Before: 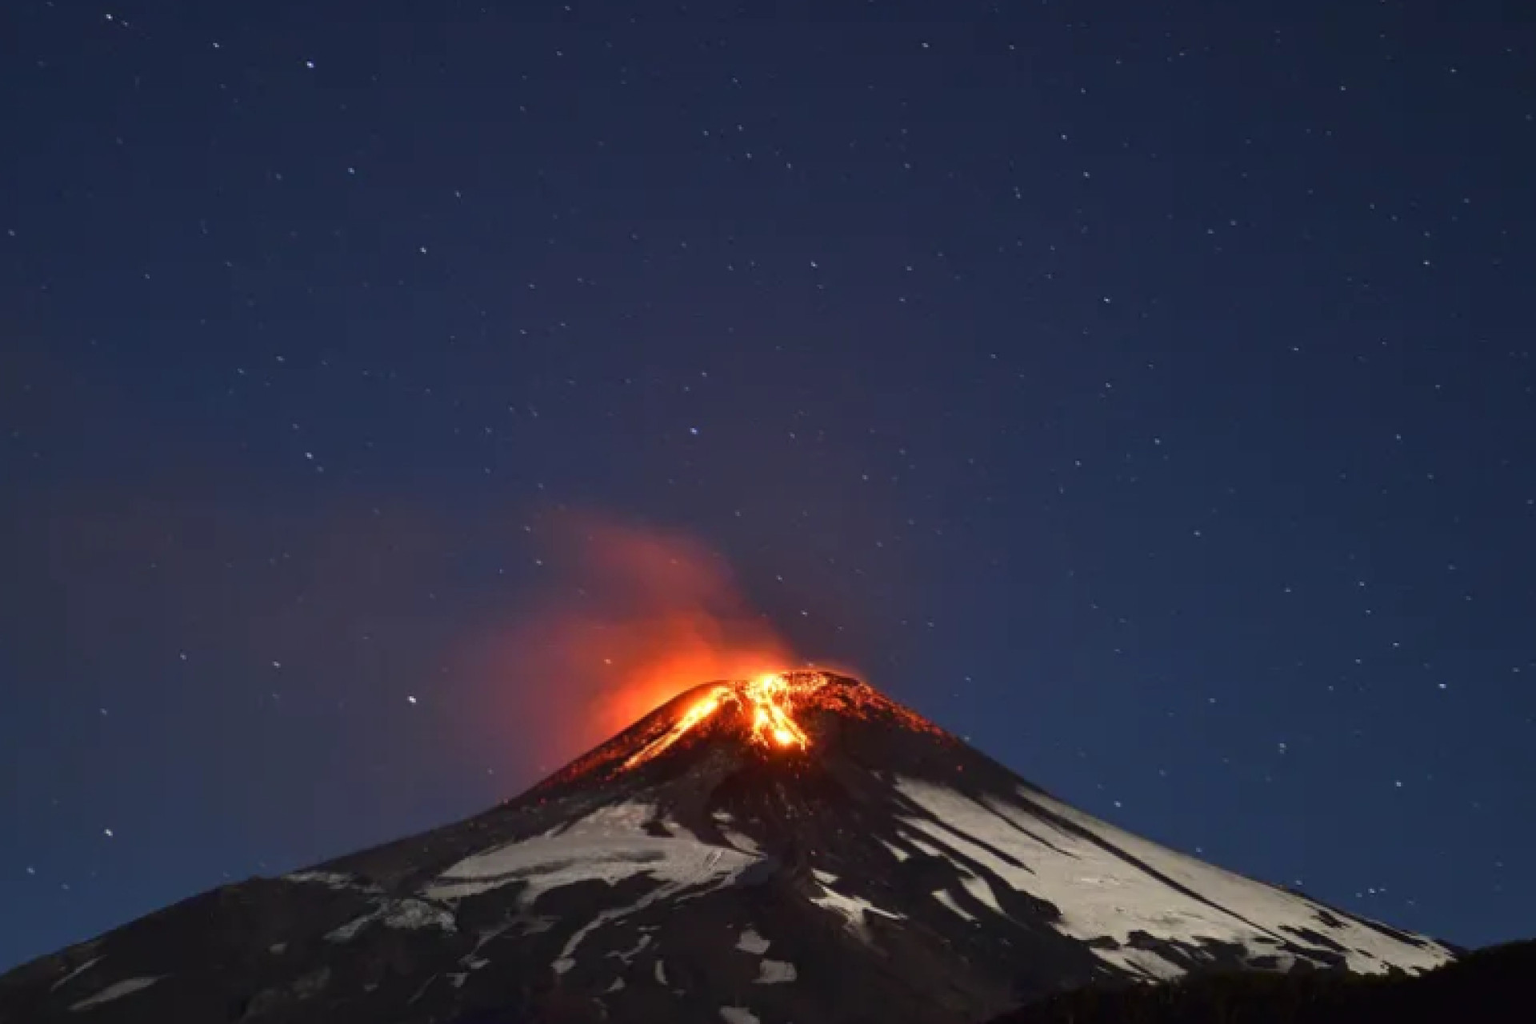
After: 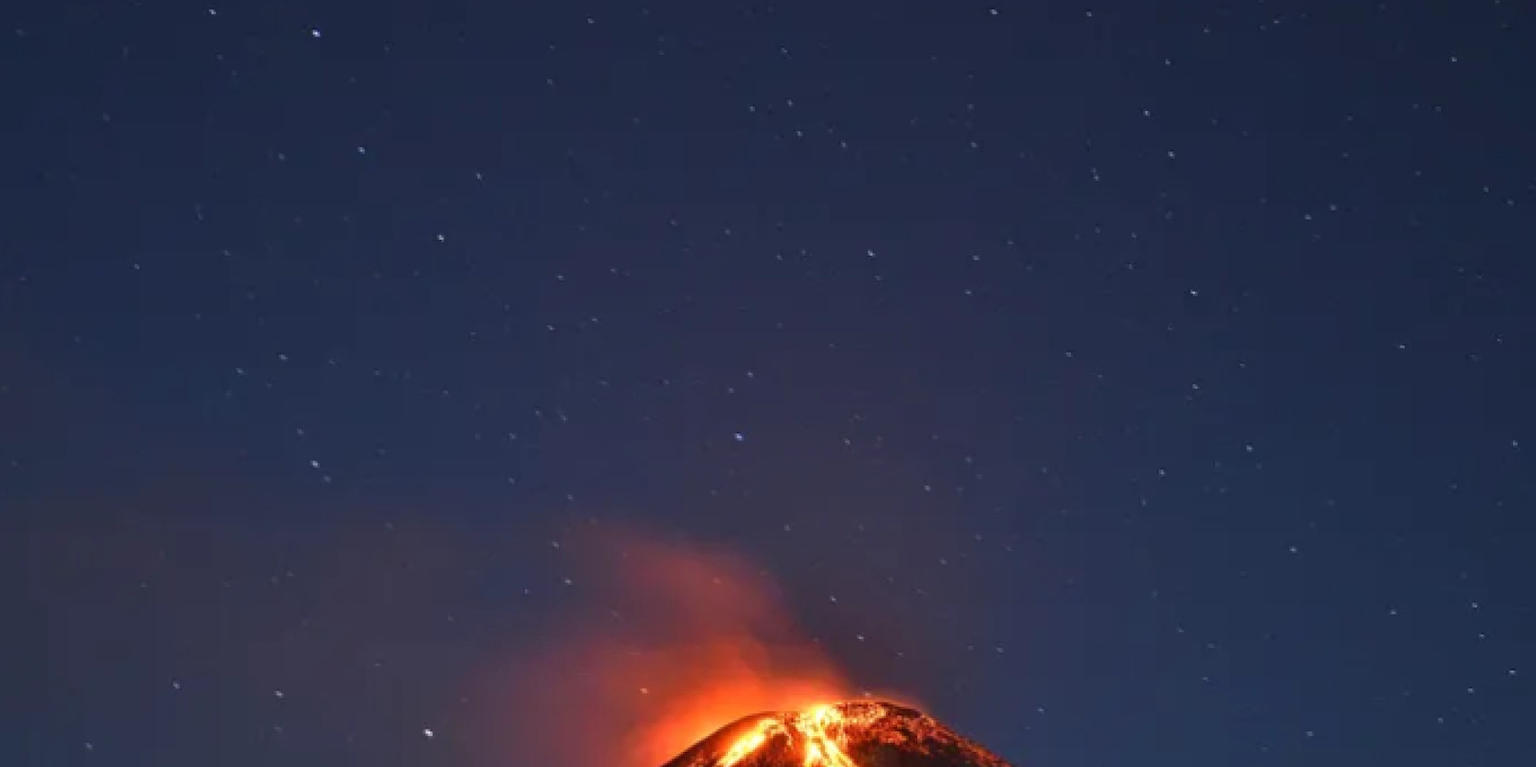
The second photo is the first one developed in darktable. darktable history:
crop: left 1.521%, top 3.391%, right 7.67%, bottom 28.491%
